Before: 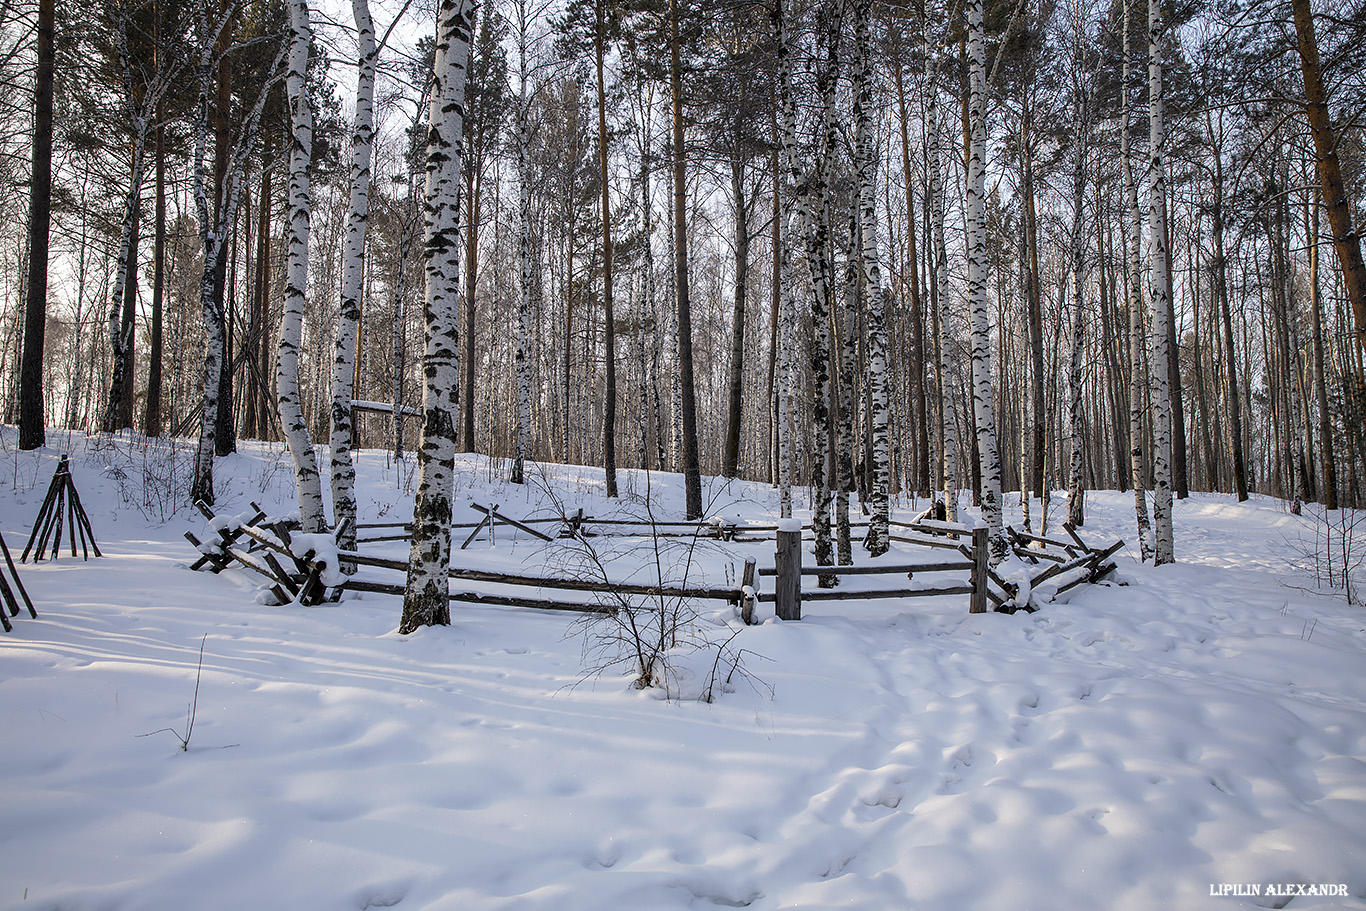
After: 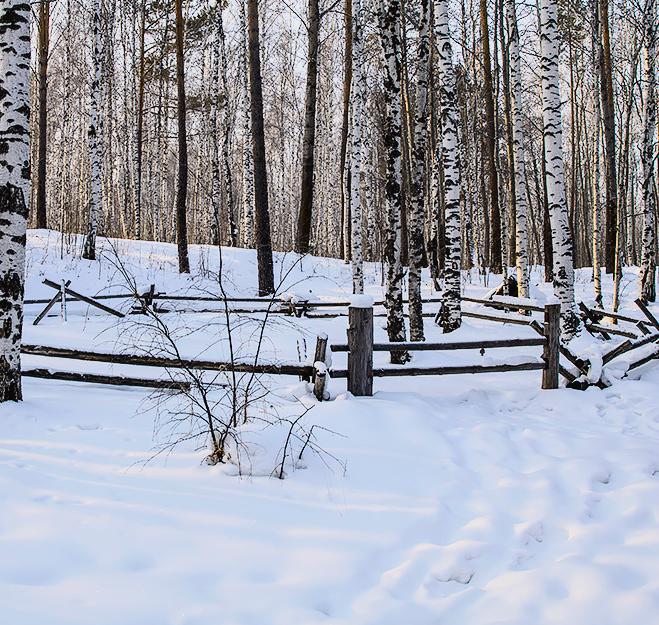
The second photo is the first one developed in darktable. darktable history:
tone curve: curves: ch0 [(0, 0.021) (0.104, 0.093) (0.236, 0.234) (0.456, 0.566) (0.647, 0.78) (0.864, 0.9) (1, 0.932)]; ch1 [(0, 0) (0.353, 0.344) (0.43, 0.401) (0.479, 0.476) (0.502, 0.504) (0.544, 0.534) (0.566, 0.566) (0.612, 0.621) (0.657, 0.679) (1, 1)]; ch2 [(0, 0) (0.34, 0.314) (0.434, 0.43) (0.5, 0.498) (0.528, 0.536) (0.56, 0.576) (0.595, 0.638) (0.644, 0.729) (1, 1)], color space Lab, independent channels, preserve colors none
crop: left 31.379%, top 24.658%, right 20.326%, bottom 6.628%
